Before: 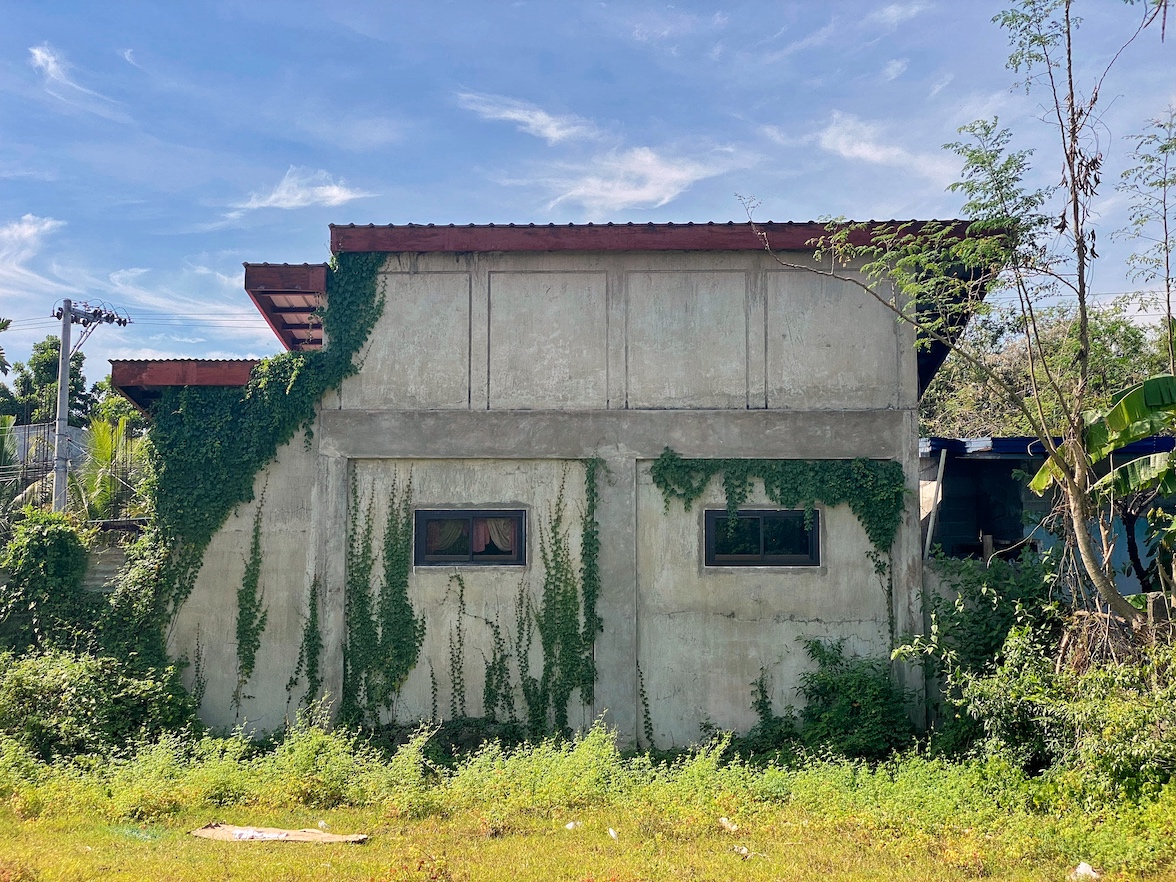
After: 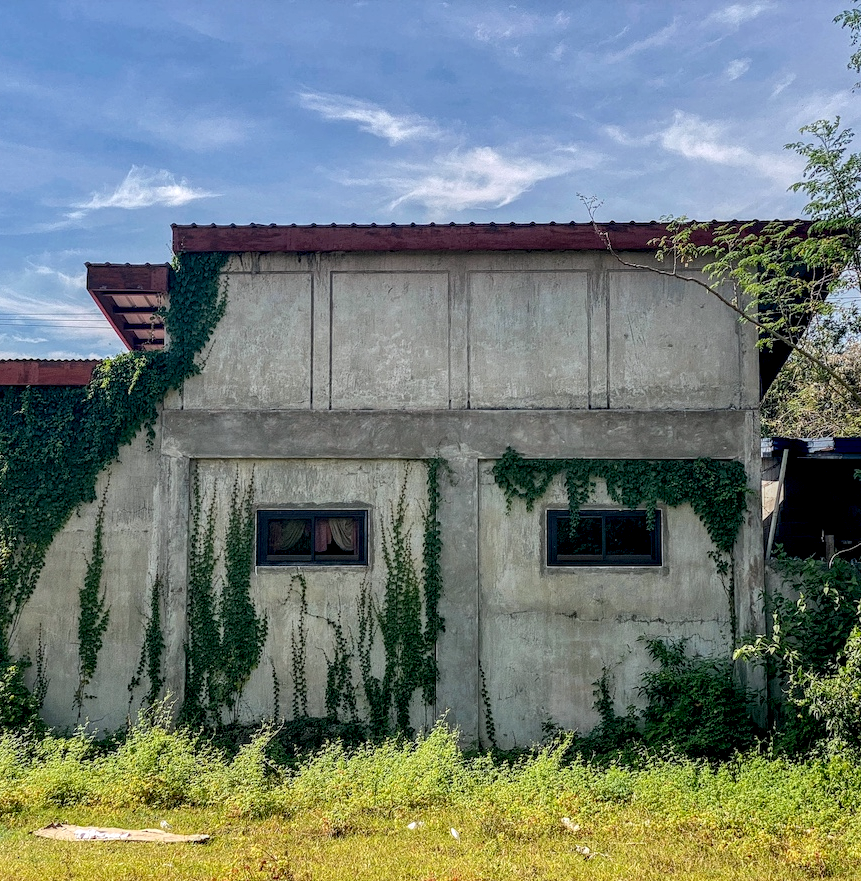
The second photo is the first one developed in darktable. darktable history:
white balance: red 0.986, blue 1.01
exposure: black level correction 0.009, exposure -0.159 EV, compensate highlight preservation false
local contrast: highlights 20%, detail 150%
crop: left 13.443%, right 13.31%
